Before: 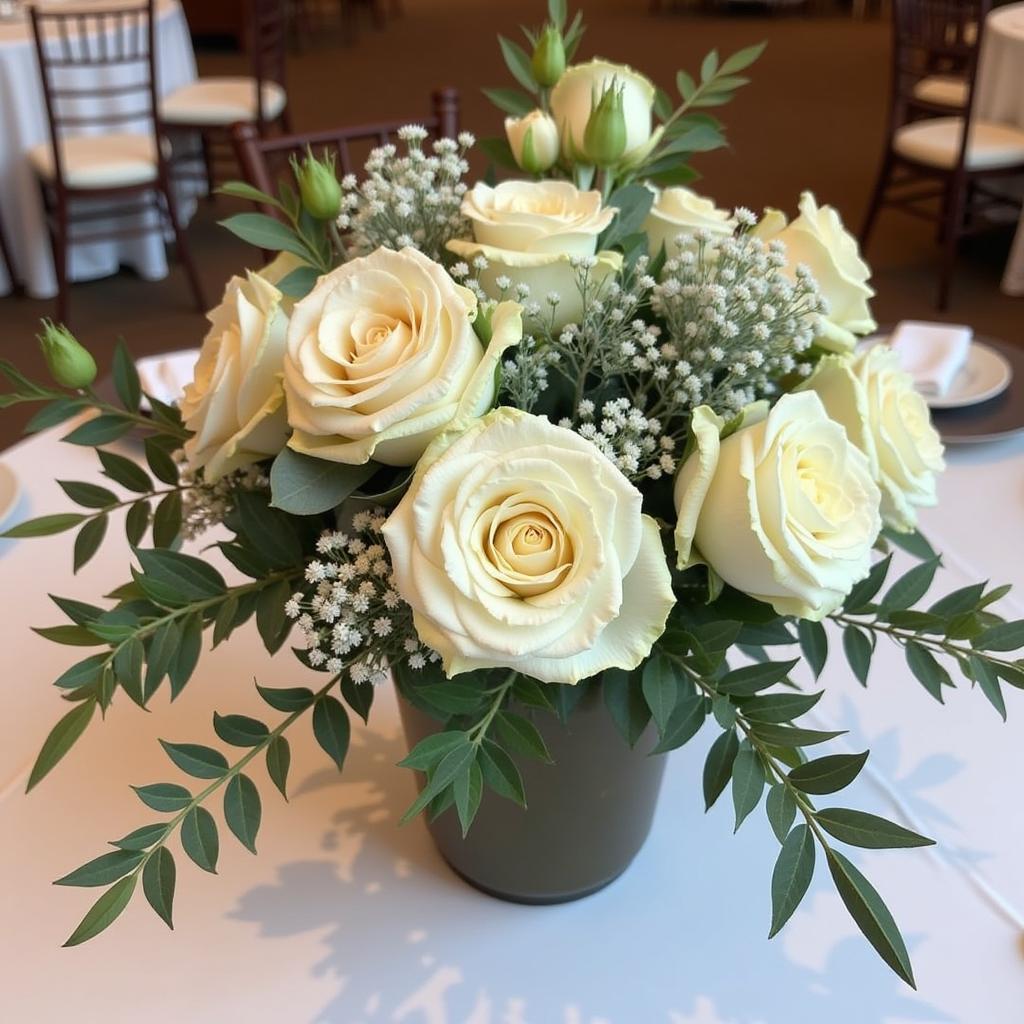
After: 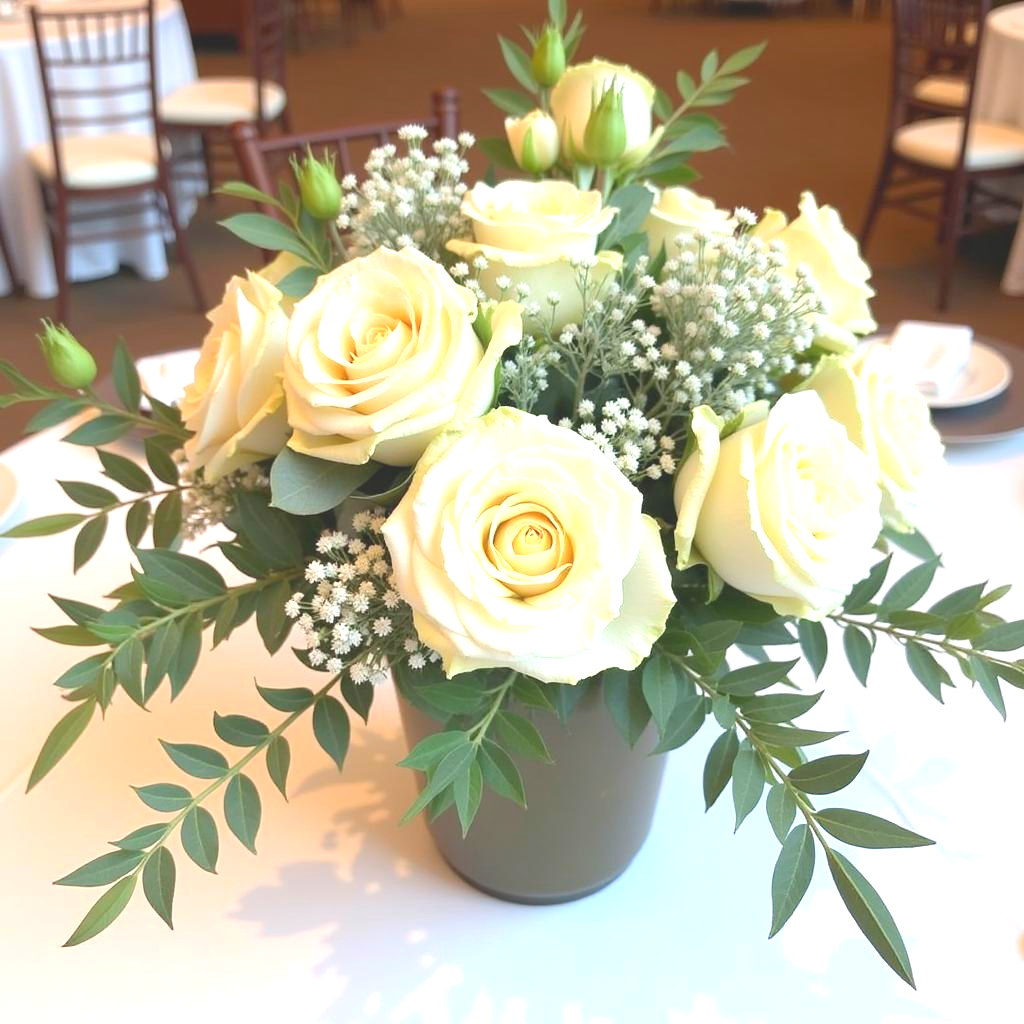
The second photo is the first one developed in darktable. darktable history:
local contrast: detail 69%
exposure: exposure 1.15 EV, compensate highlight preservation false
